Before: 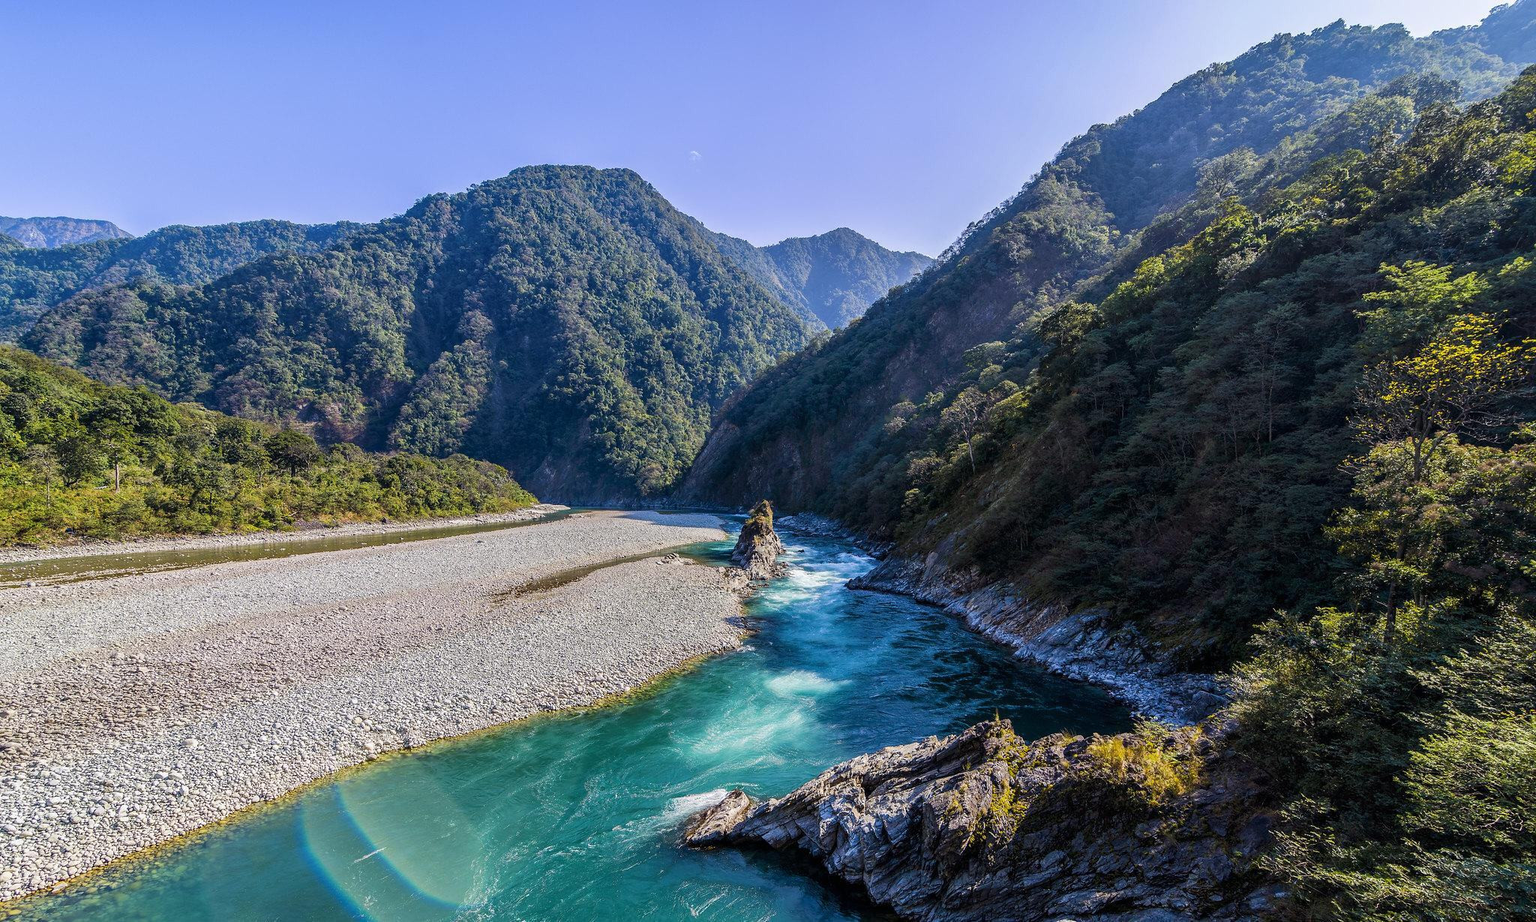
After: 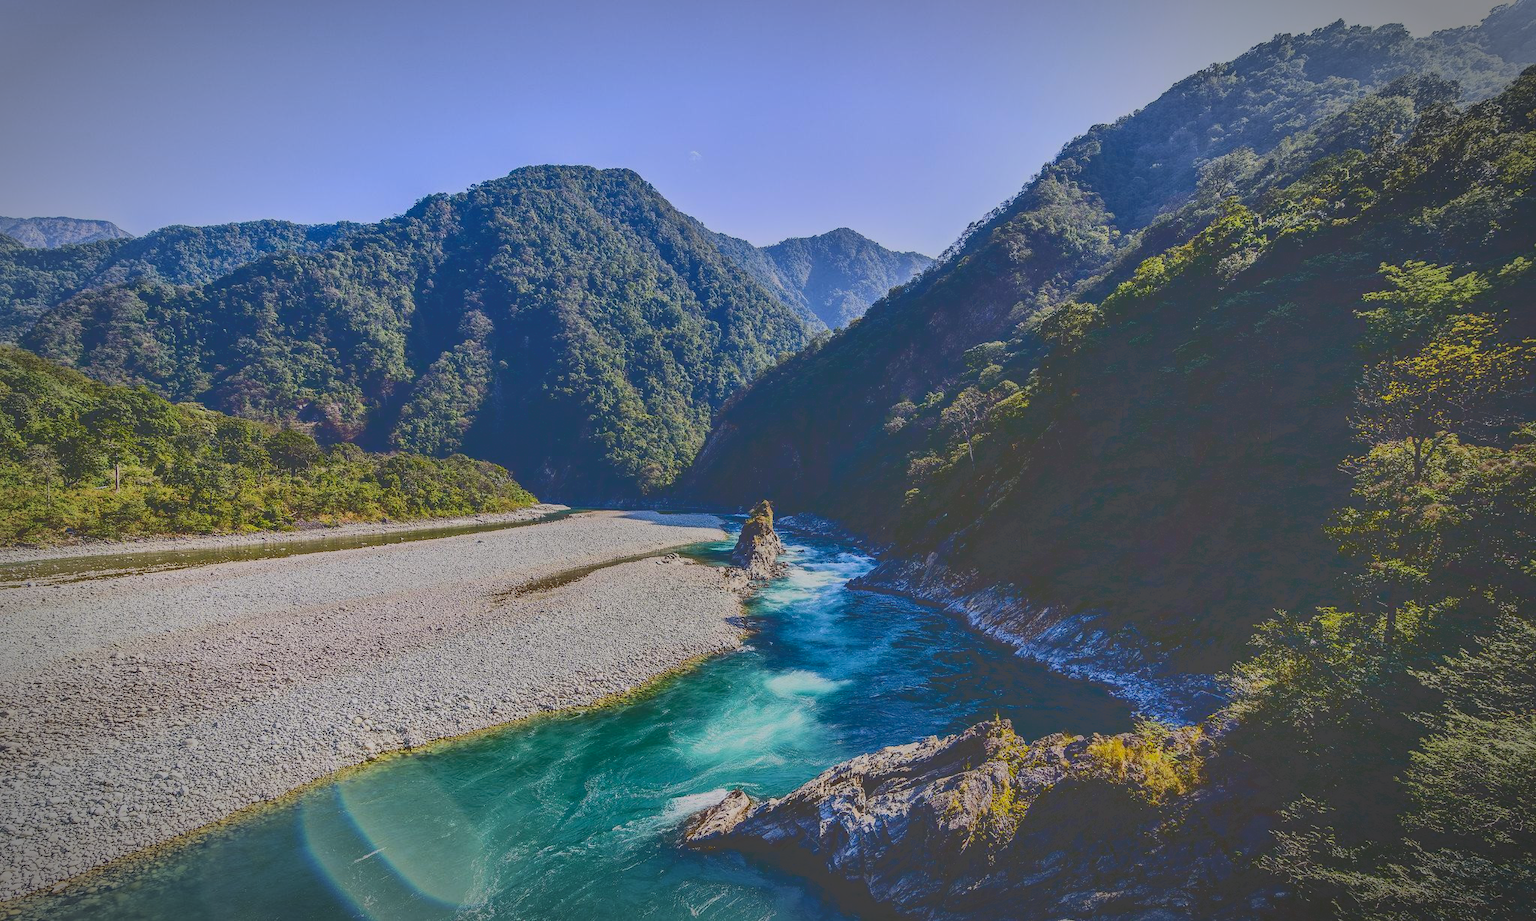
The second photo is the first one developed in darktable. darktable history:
shadows and highlights: on, module defaults
vignetting: automatic ratio true
tone curve: curves: ch0 [(0, 0.23) (0.125, 0.207) (0.245, 0.227) (0.736, 0.695) (1, 0.824)], color space Lab, independent channels, preserve colors none
tone equalizer: on, module defaults
